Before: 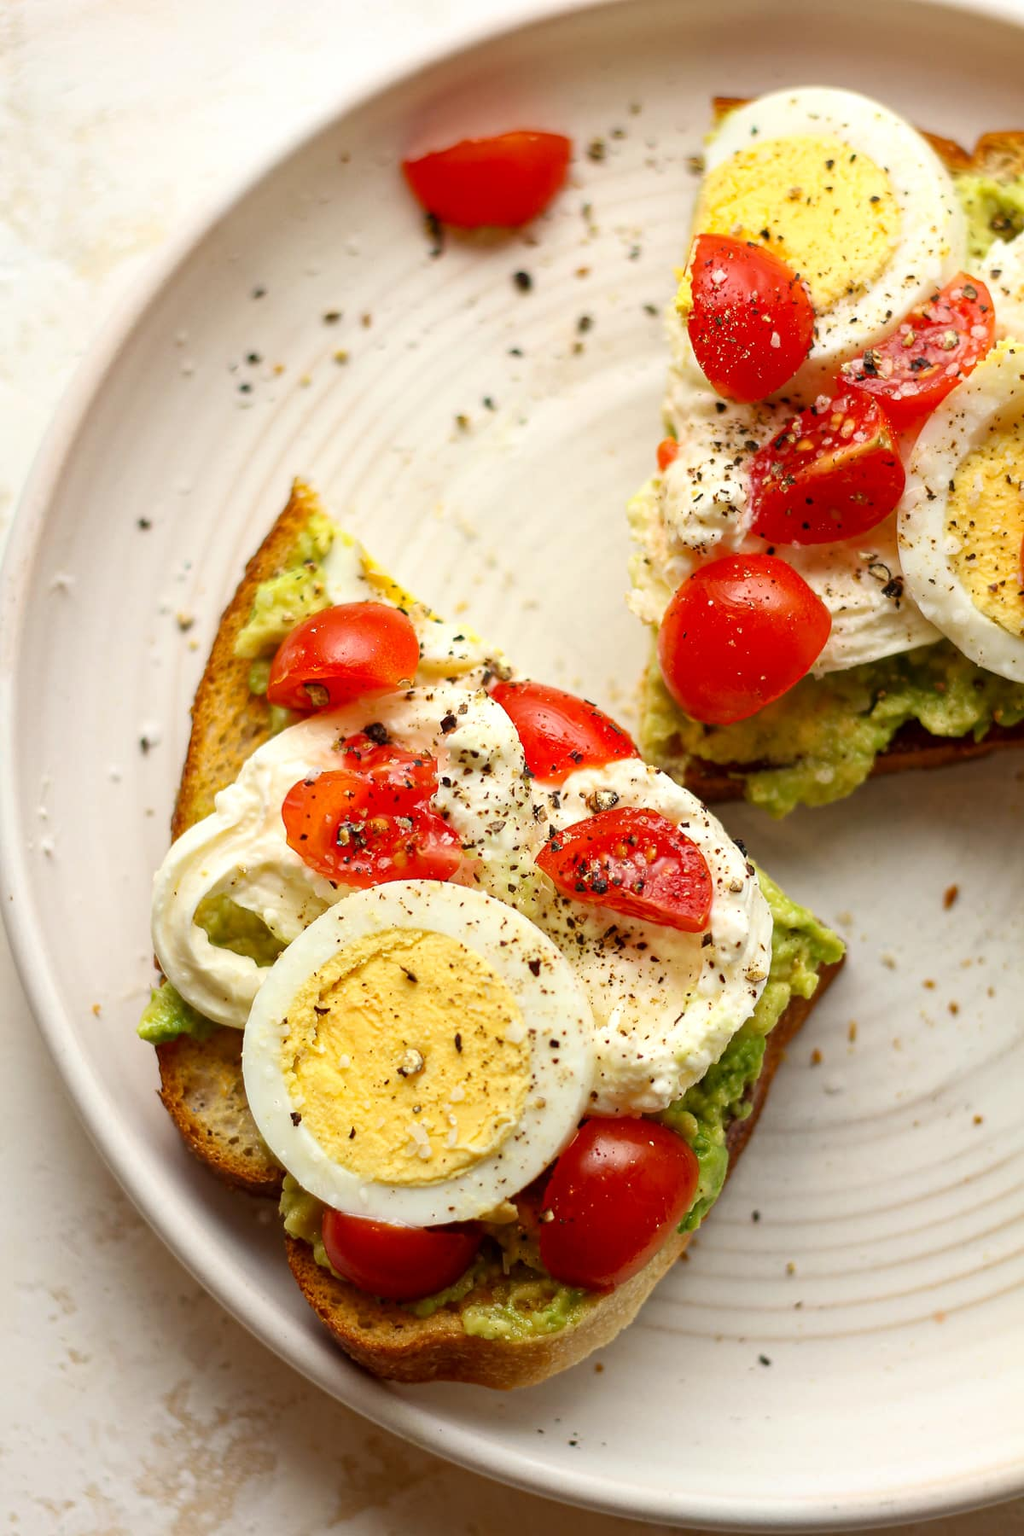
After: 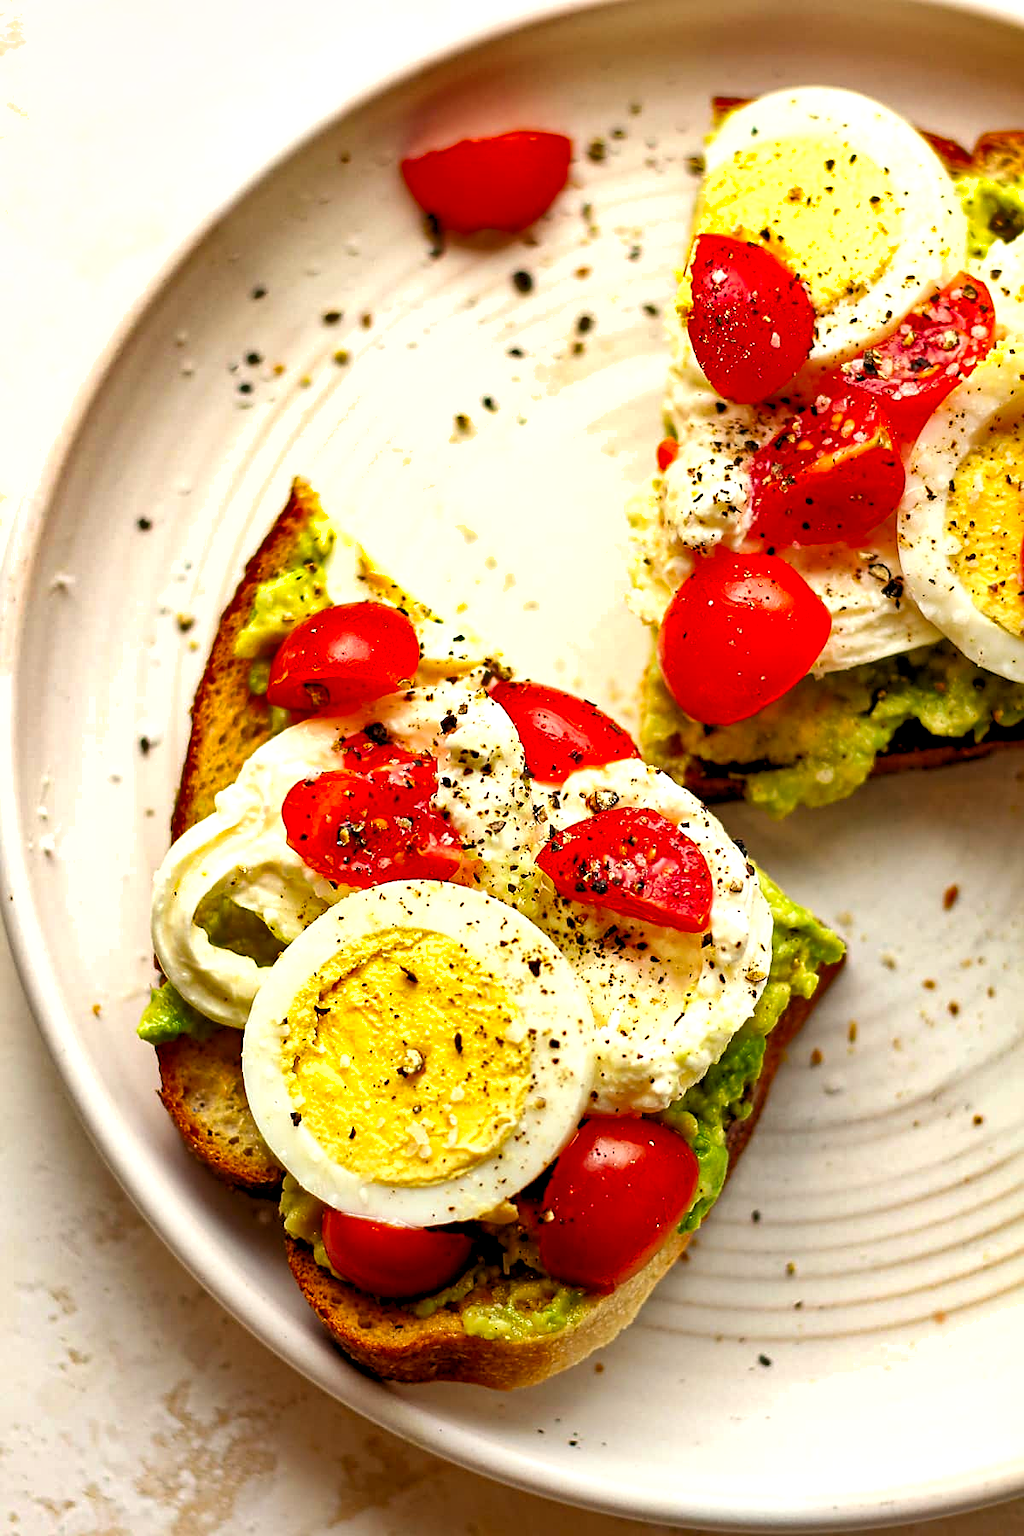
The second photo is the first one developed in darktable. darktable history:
exposure: exposure 0.128 EV, compensate highlight preservation false
local contrast: mode bilateral grid, contrast 20, coarseness 50, detail 120%, midtone range 0.2
levels: mode automatic, gray 50.8%
shadows and highlights: soften with gaussian
color correction: saturation 1.34
sharpen: on, module defaults
rgb levels: levels [[0.01, 0.419, 0.839], [0, 0.5, 1], [0, 0.5, 1]]
